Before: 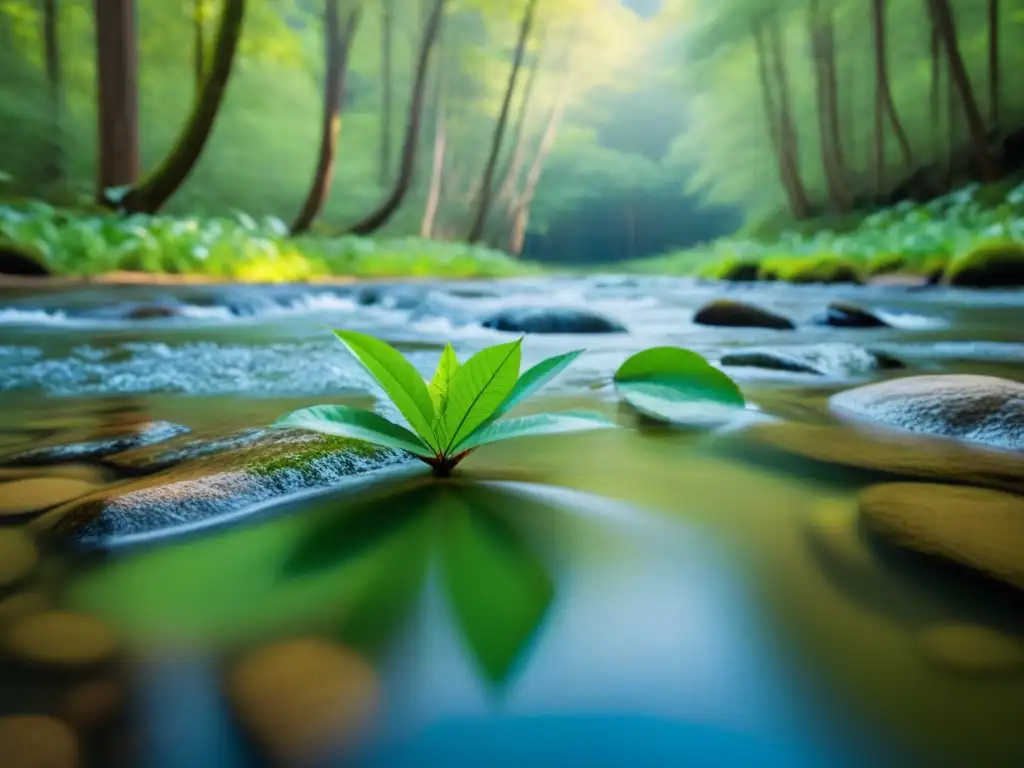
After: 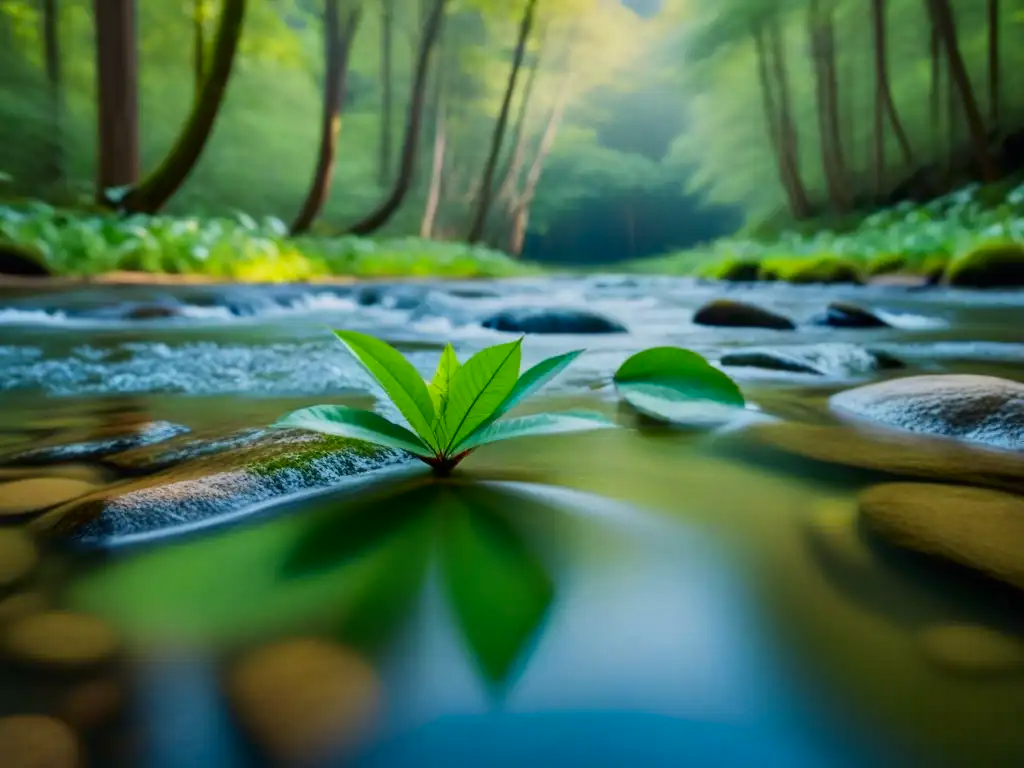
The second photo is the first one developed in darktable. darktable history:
shadows and highlights: radius 129.16, shadows 64.91, white point adjustment -10, highlights -54.39, compress 48.42%, highlights color adjustment 100%, soften with gaussian
contrast brightness saturation: contrast 0.15
